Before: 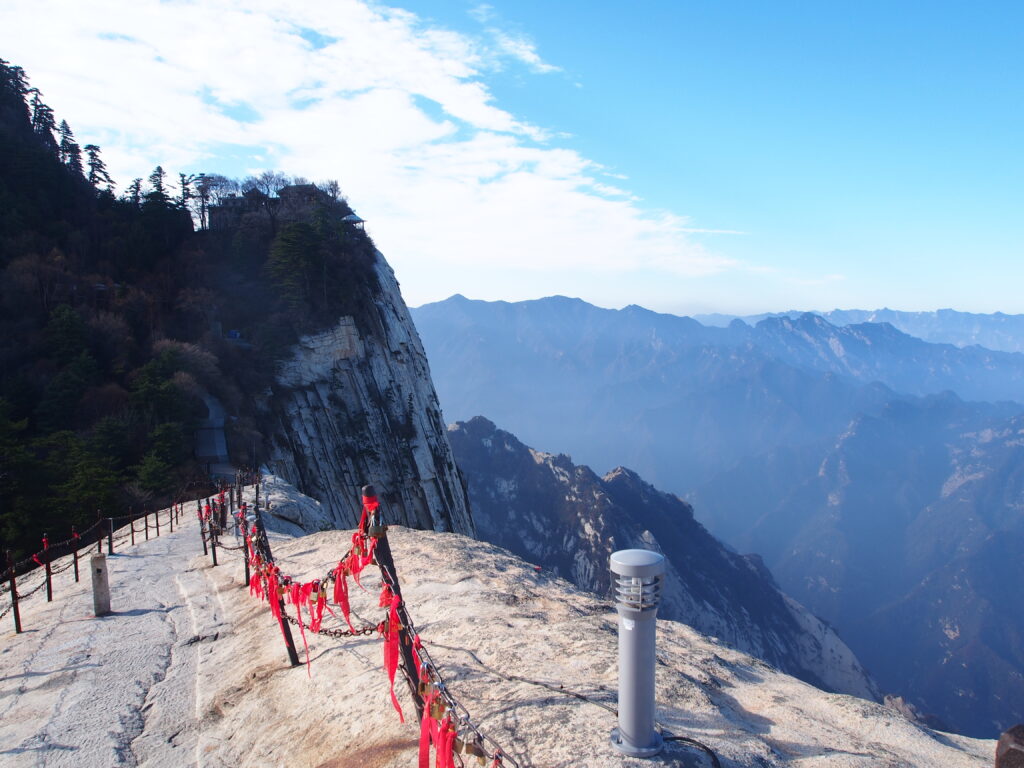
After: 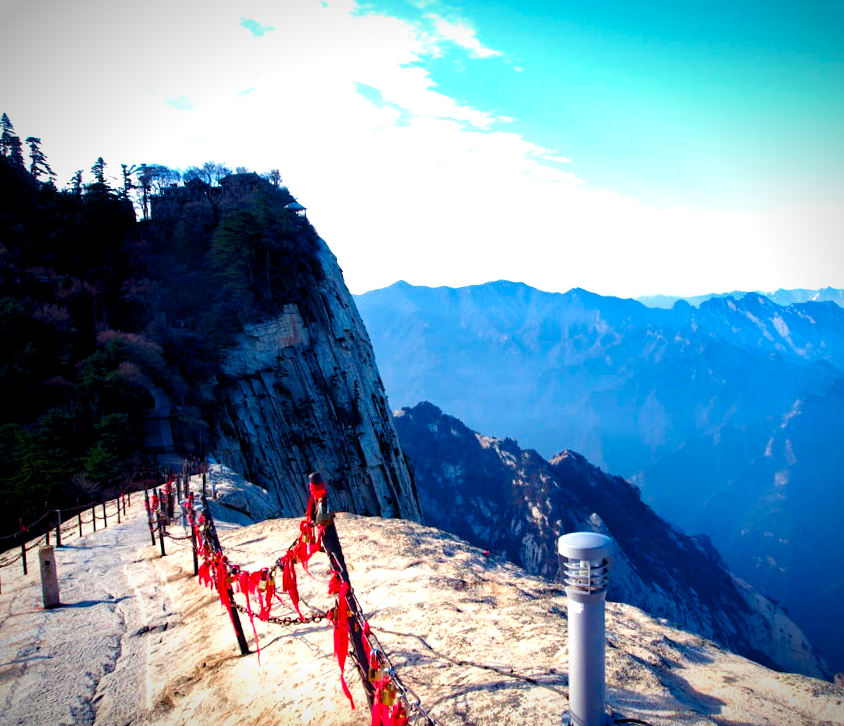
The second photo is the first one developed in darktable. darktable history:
levels: black 8.57%
tone equalizer: edges refinement/feathering 500, mask exposure compensation -1.57 EV, preserve details no
color balance rgb: highlights gain › luminance 5.766%, highlights gain › chroma 2.569%, highlights gain › hue 87.77°, linear chroma grading › global chroma 25.653%, perceptual saturation grading › global saturation 20%, perceptual saturation grading › highlights -25.266%, perceptual saturation grading › shadows 50.006%, perceptual brilliance grading › highlights 13.857%, perceptual brilliance grading › shadows -19.466%
crop and rotate: angle 0.99°, left 4.39%, top 0.861%, right 11.202%, bottom 2.395%
exposure: black level correction 0.007, exposure 0.16 EV, compensate exposure bias true, compensate highlight preservation false
haze removal: compatibility mode true, adaptive false
velvia: on, module defaults
vignetting: fall-off start 86.78%, brightness -0.596, saturation 0, automatic ratio true
